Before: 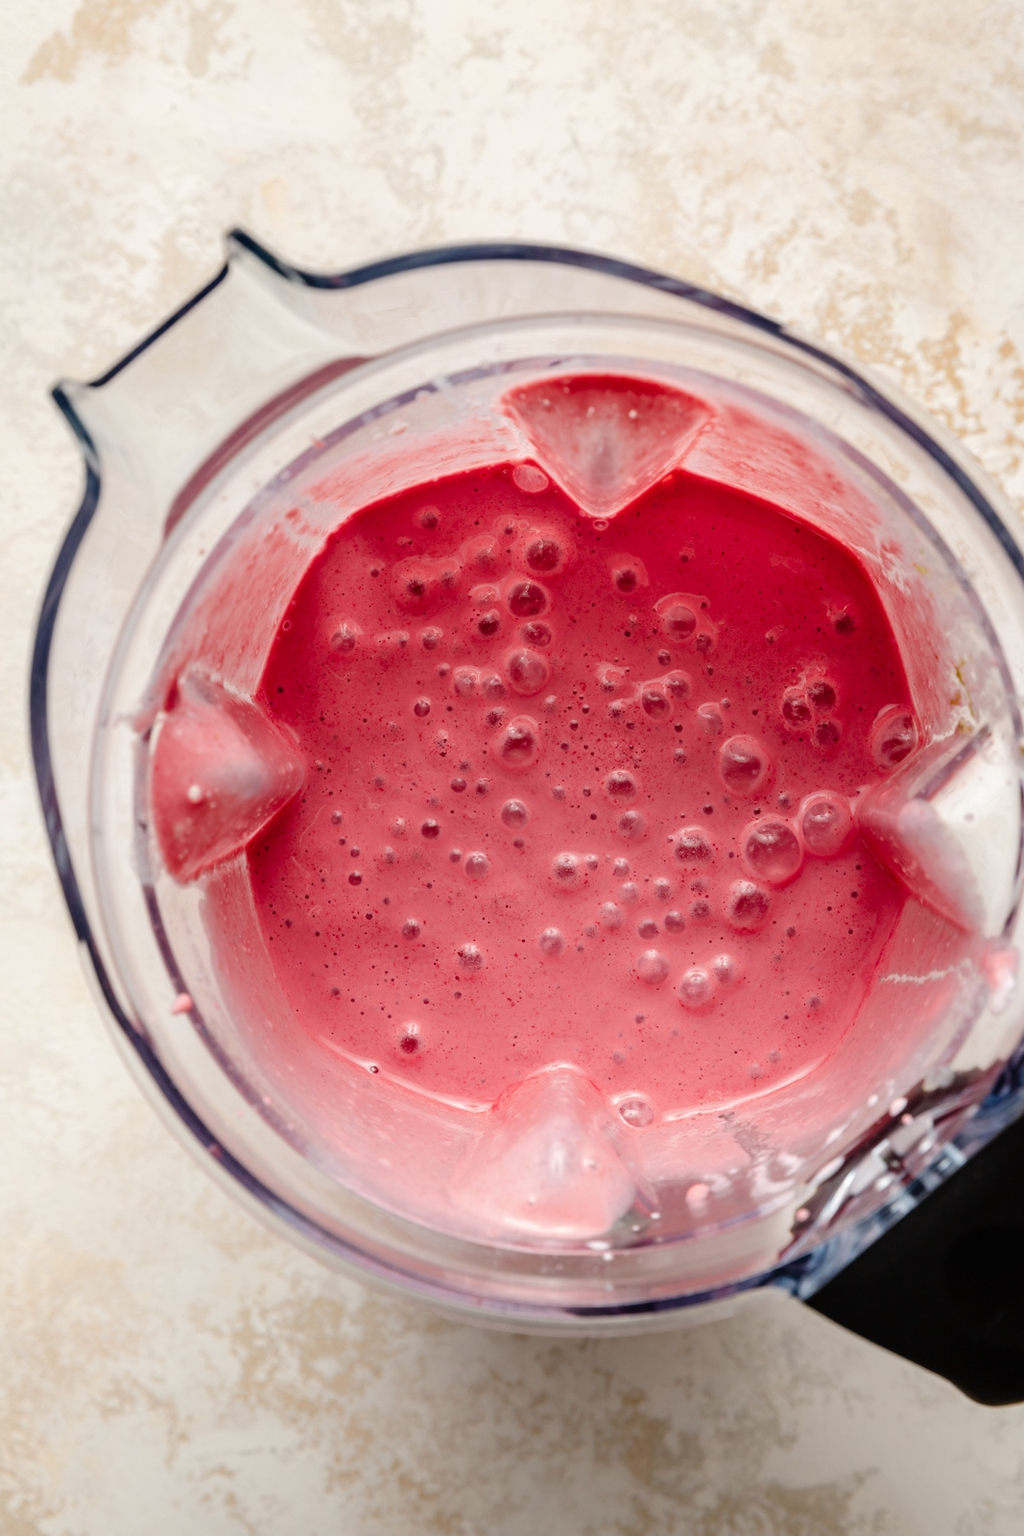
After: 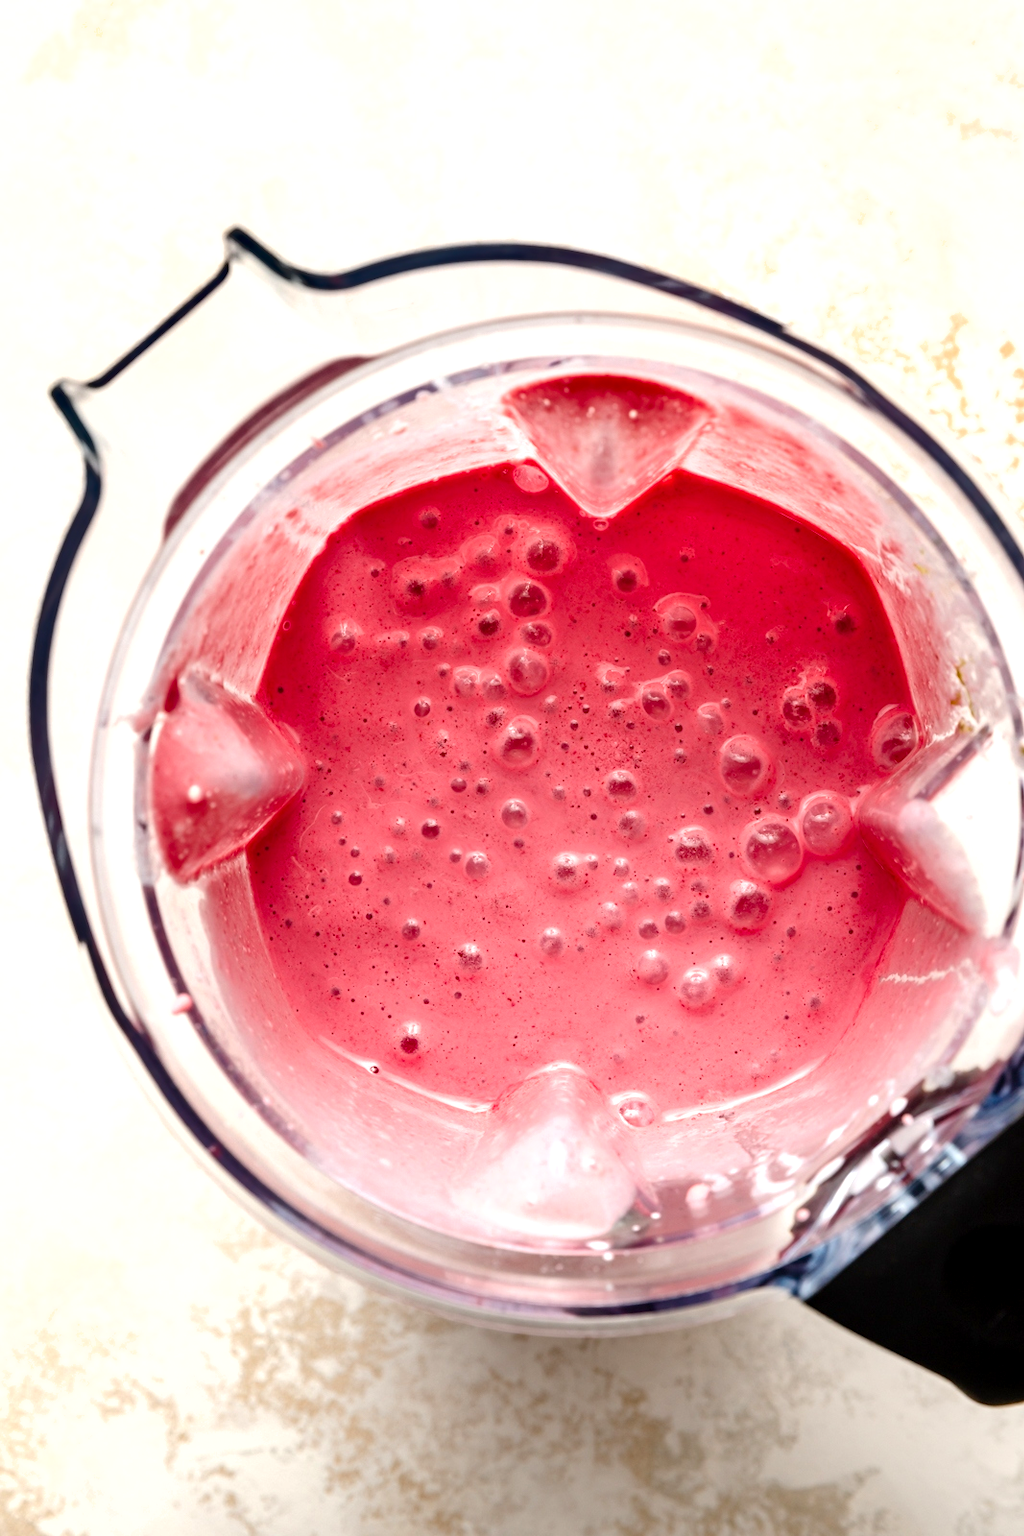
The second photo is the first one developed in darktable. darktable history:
shadows and highlights: shadows 49, highlights -41, soften with gaussian
exposure: black level correction 0.001, exposure 0.675 EV, compensate highlight preservation false
